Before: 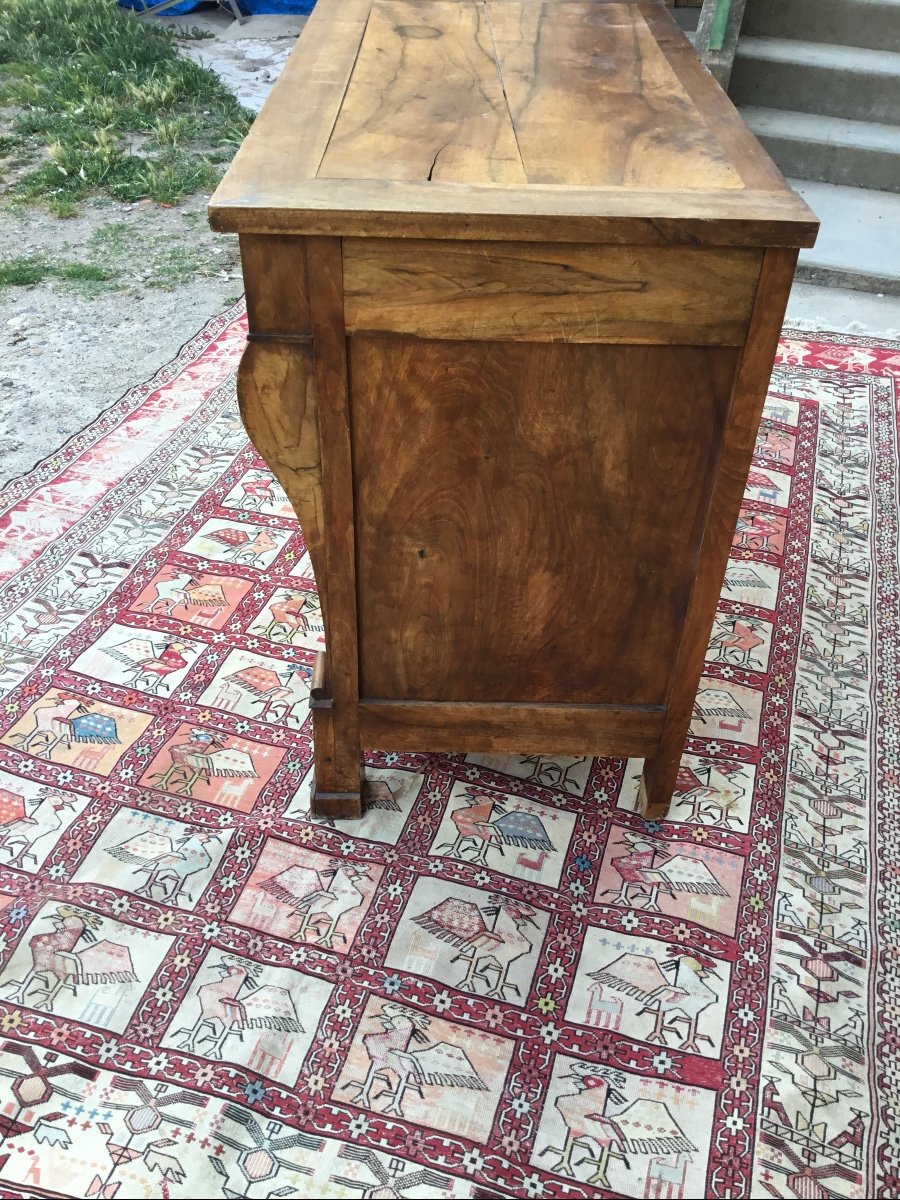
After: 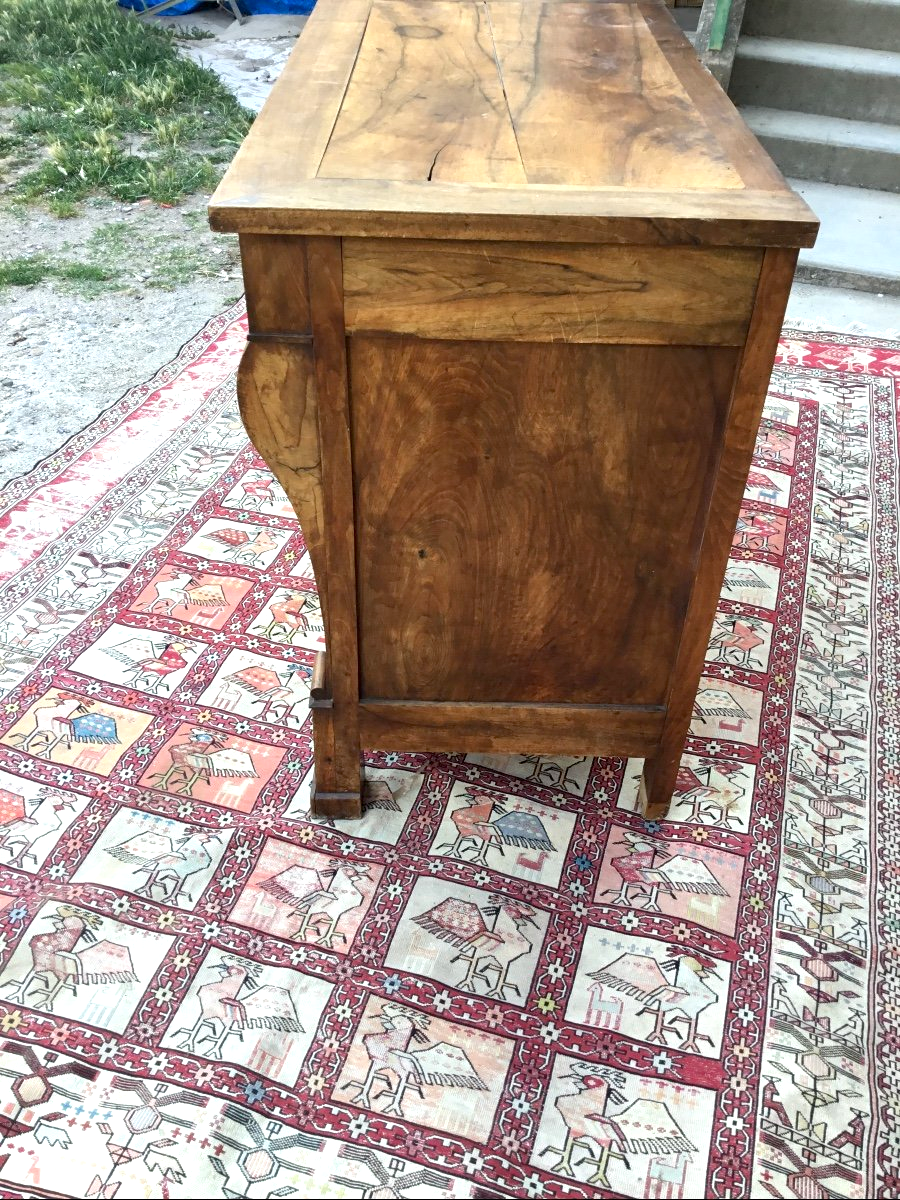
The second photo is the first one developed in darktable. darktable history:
exposure: black level correction 0.004, exposure 0.386 EV, compensate highlight preservation false
